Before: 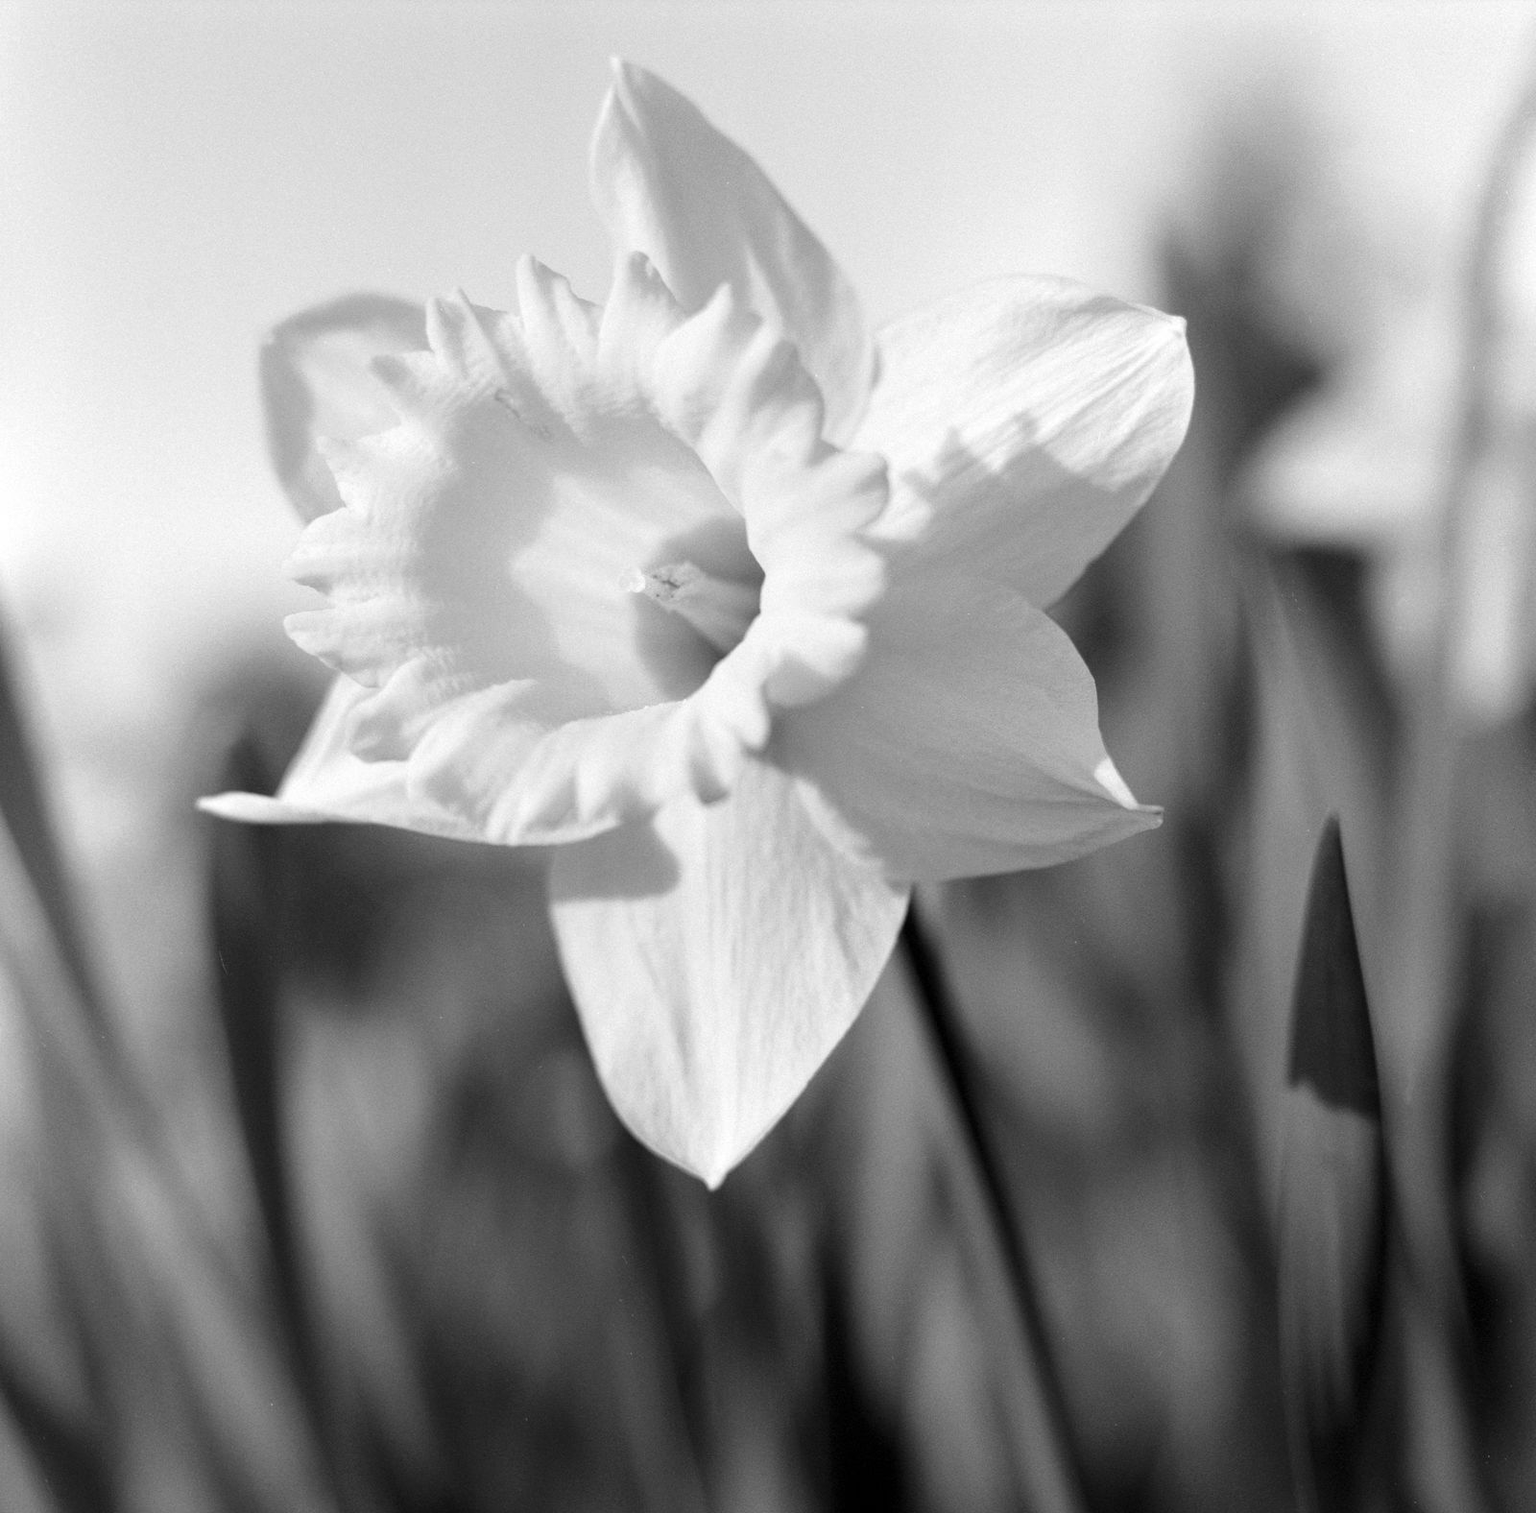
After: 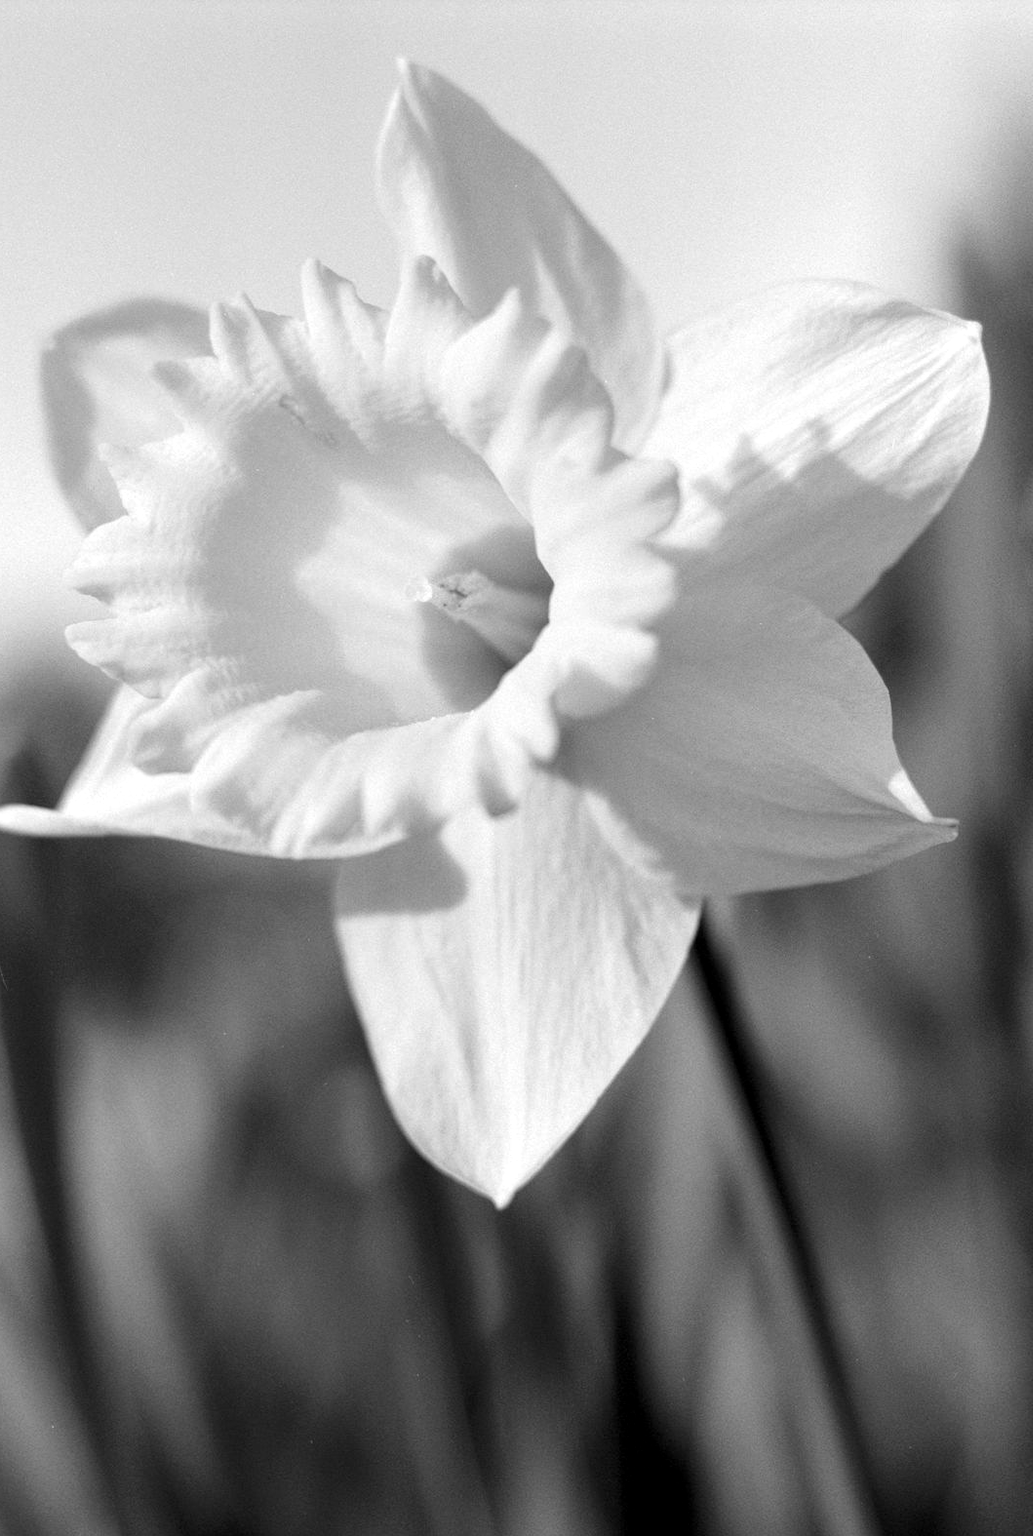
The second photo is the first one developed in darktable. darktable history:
crop and rotate: left 14.338%, right 19.366%
local contrast: highlights 105%, shadows 99%, detail 119%, midtone range 0.2
